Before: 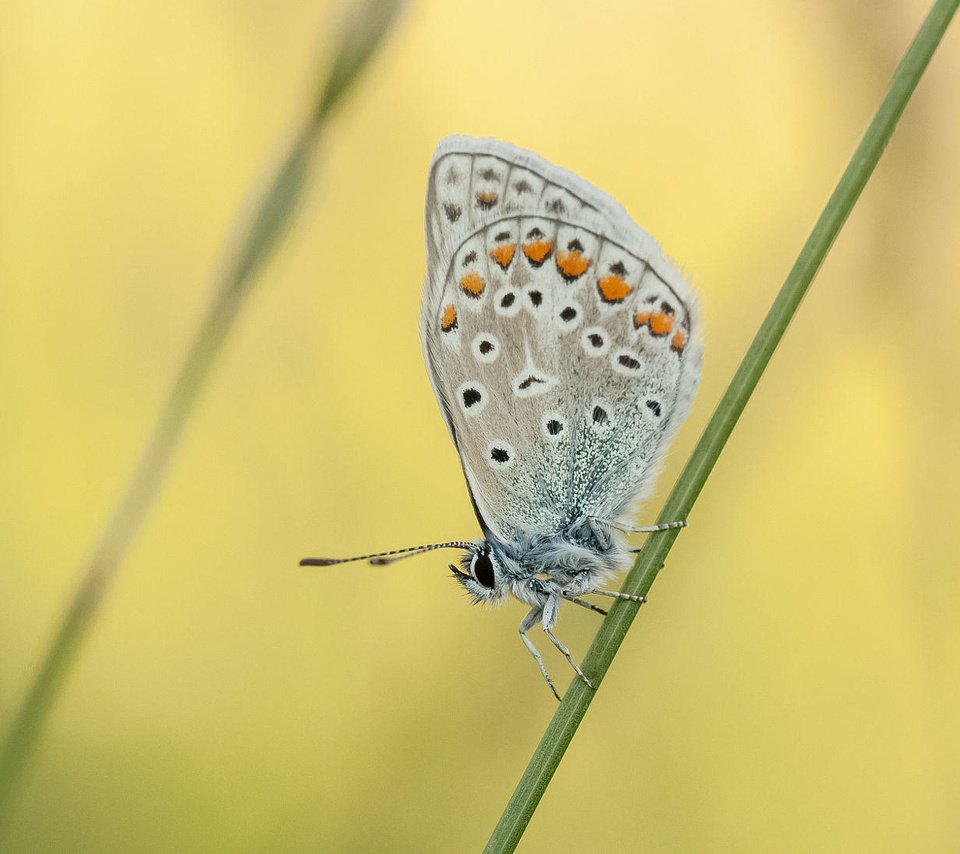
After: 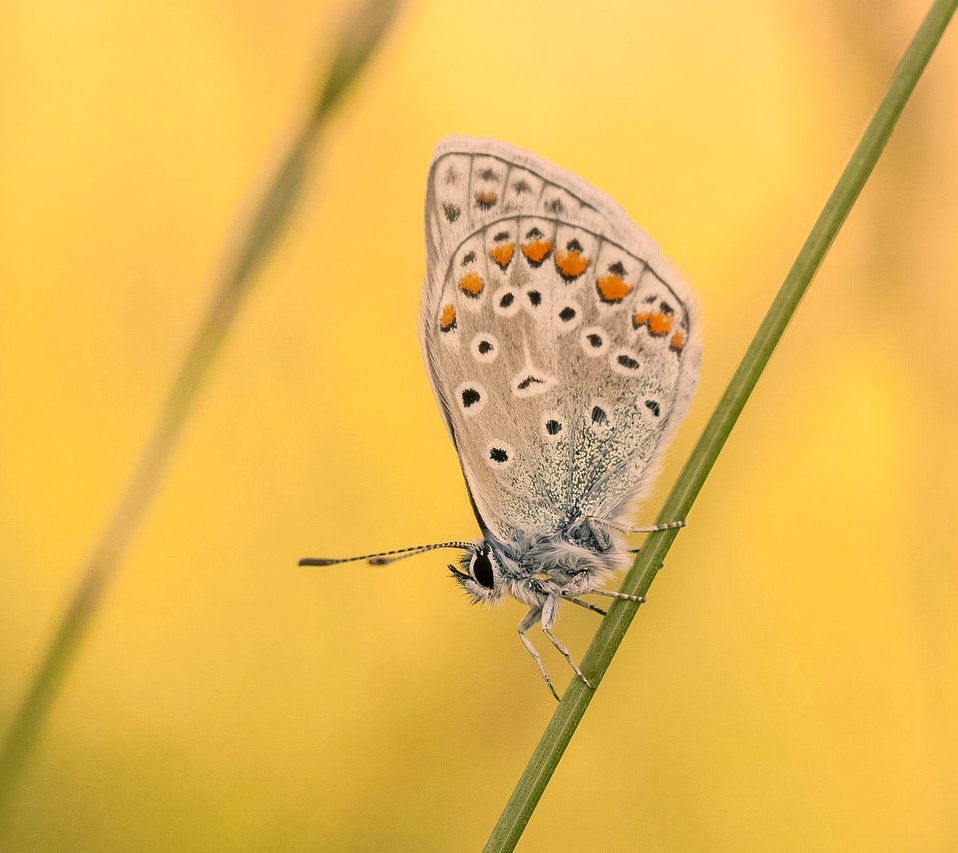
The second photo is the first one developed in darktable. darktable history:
crop: left 0.181%
color correction: highlights a* 17.79, highlights b* 19.07
